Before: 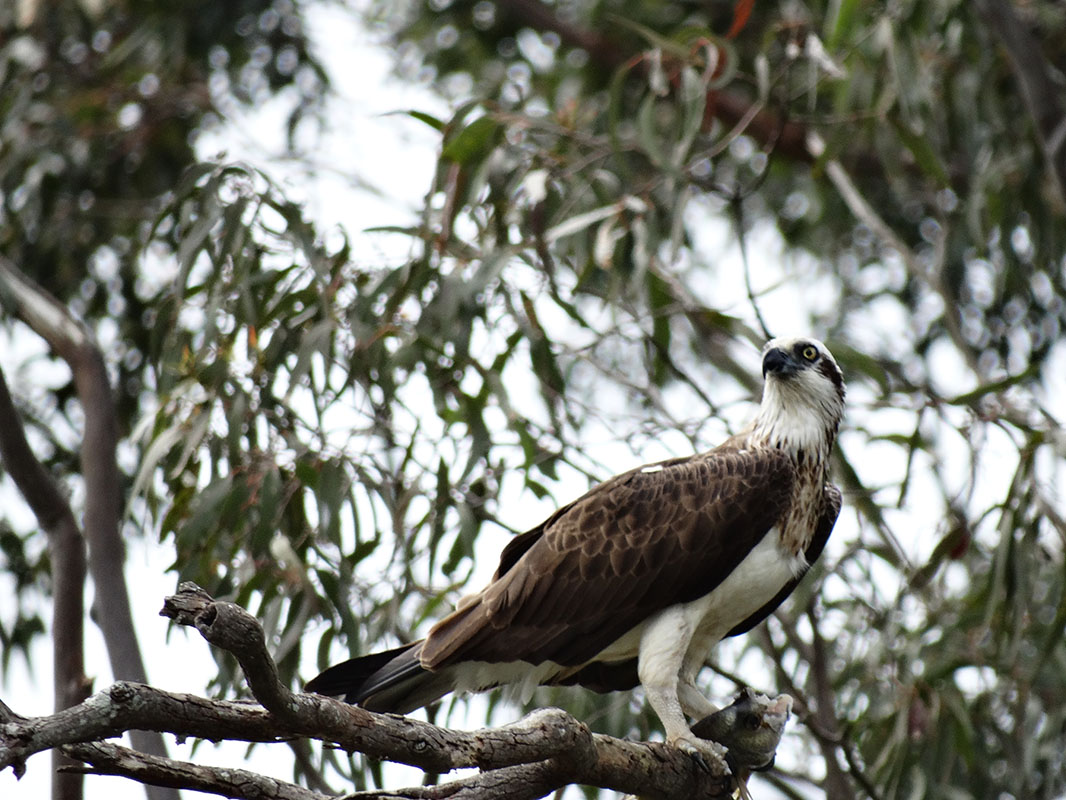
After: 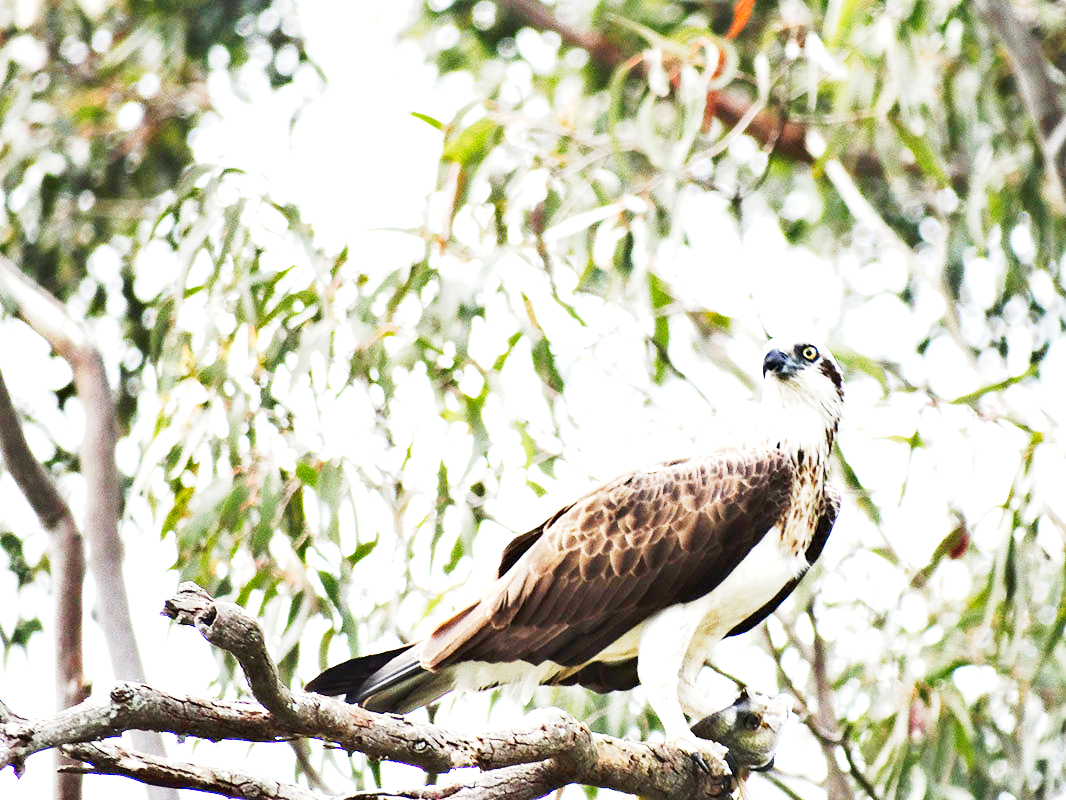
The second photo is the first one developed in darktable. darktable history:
exposure: black level correction 0.001, exposure 1.731 EV, compensate highlight preservation false
tone curve: curves: ch0 [(0, 0) (0.003, 0.004) (0.011, 0.015) (0.025, 0.034) (0.044, 0.061) (0.069, 0.095) (0.1, 0.137) (0.136, 0.187) (0.177, 0.244) (0.224, 0.308) (0.277, 0.415) (0.335, 0.532) (0.399, 0.642) (0.468, 0.747) (0.543, 0.829) (0.623, 0.886) (0.709, 0.924) (0.801, 0.951) (0.898, 0.975) (1, 1)], preserve colors none
